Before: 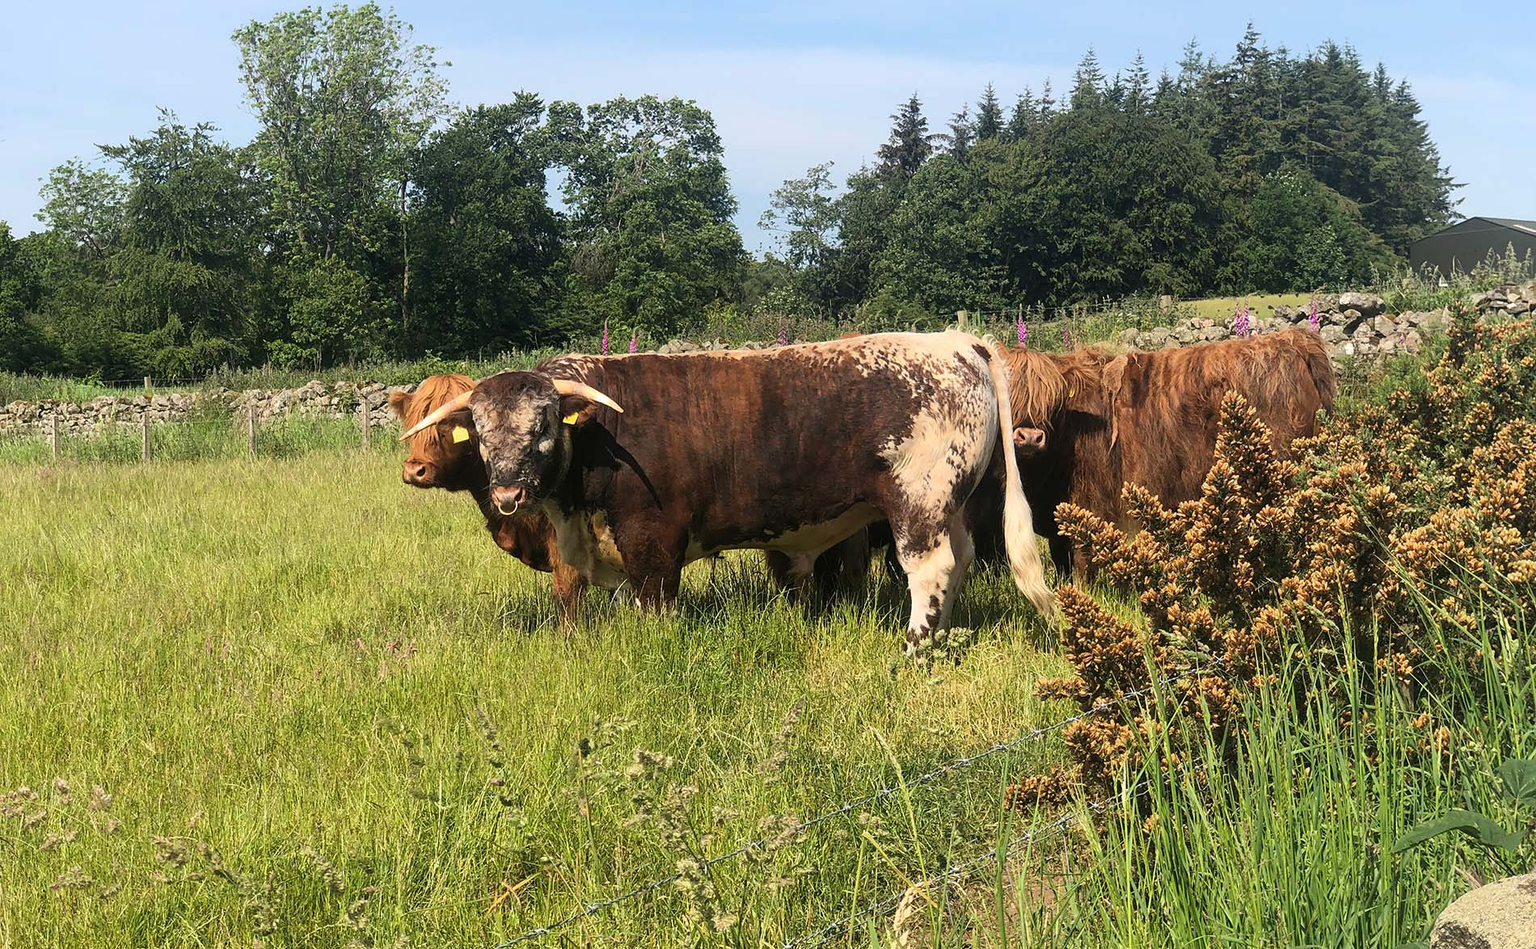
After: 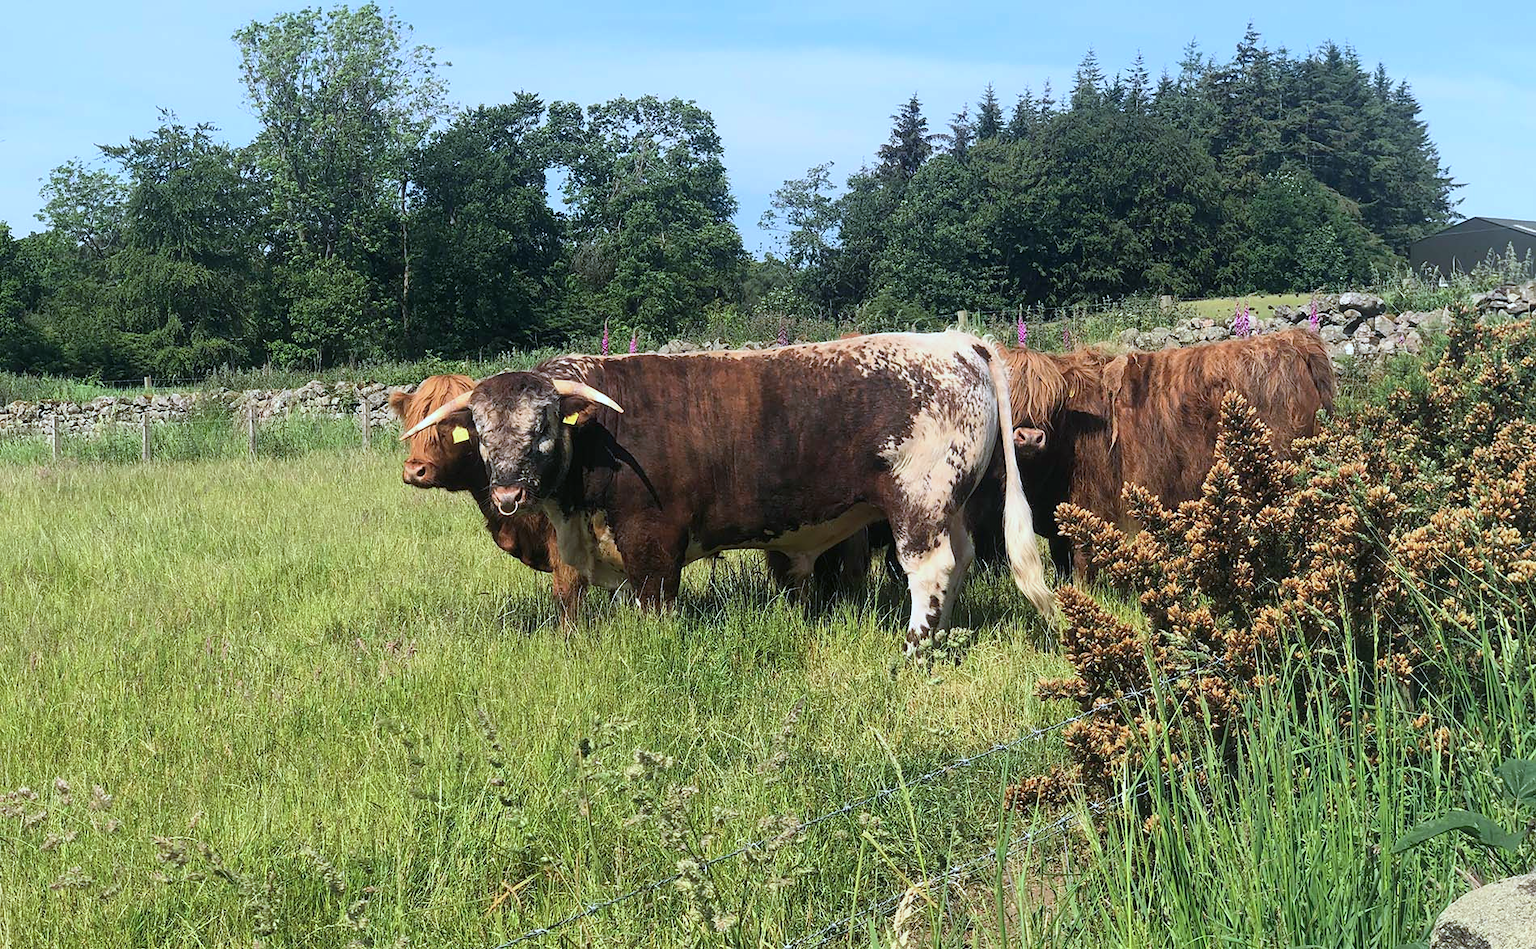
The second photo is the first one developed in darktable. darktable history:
color calibration: x 0.38, y 0.39, temperature 4080.16 K
